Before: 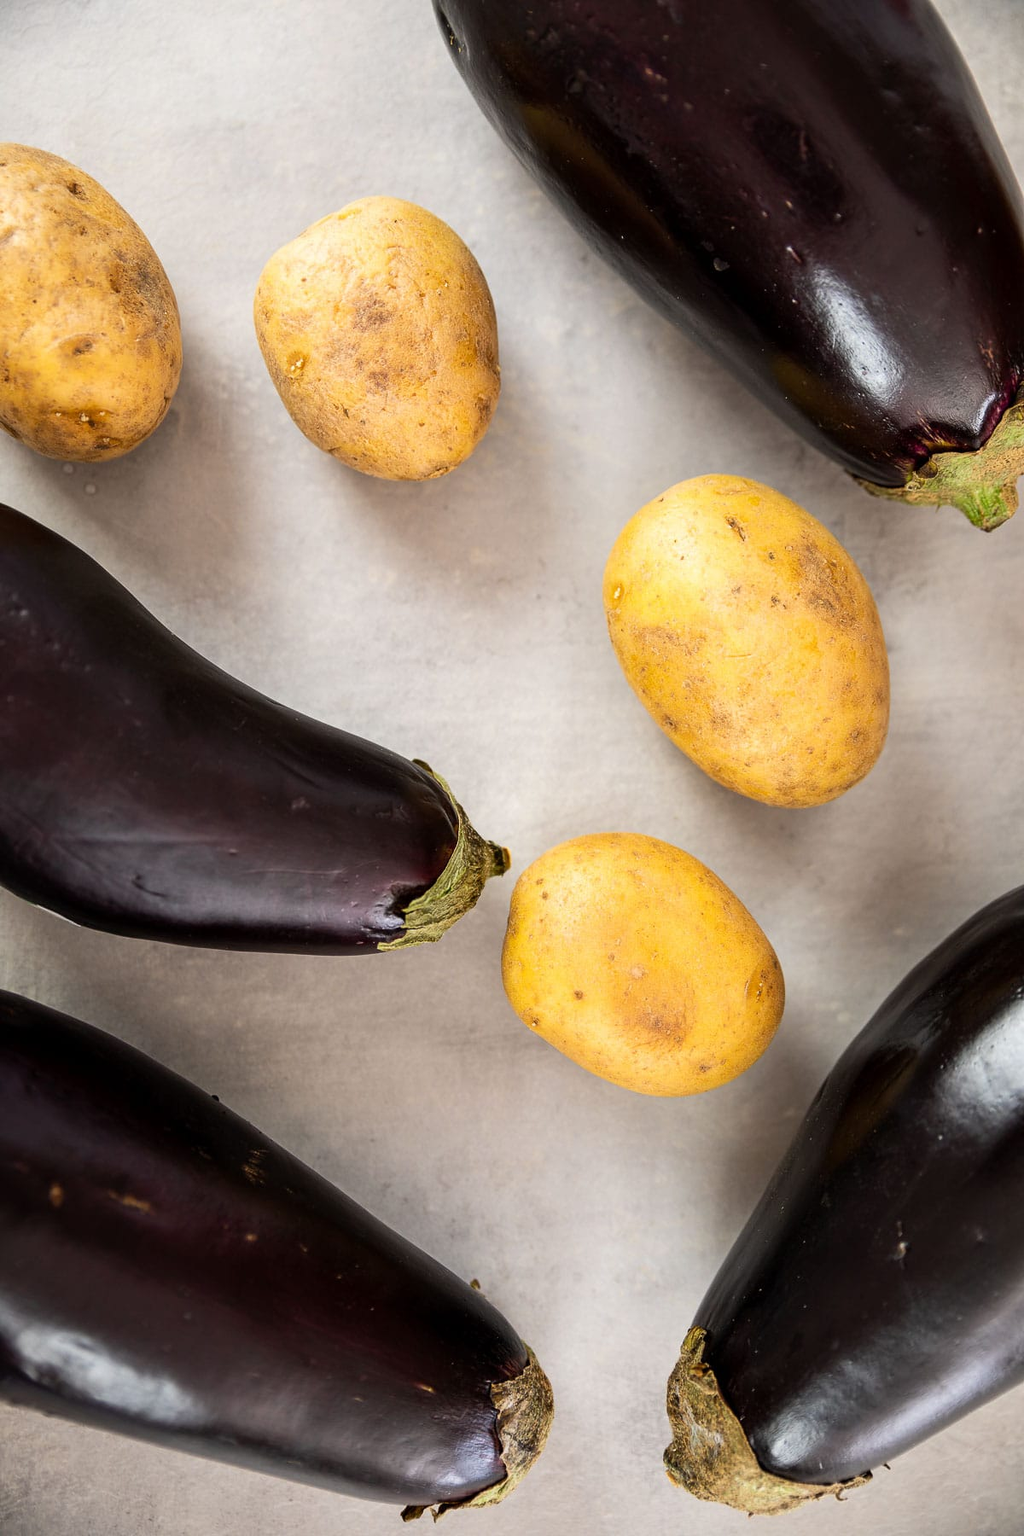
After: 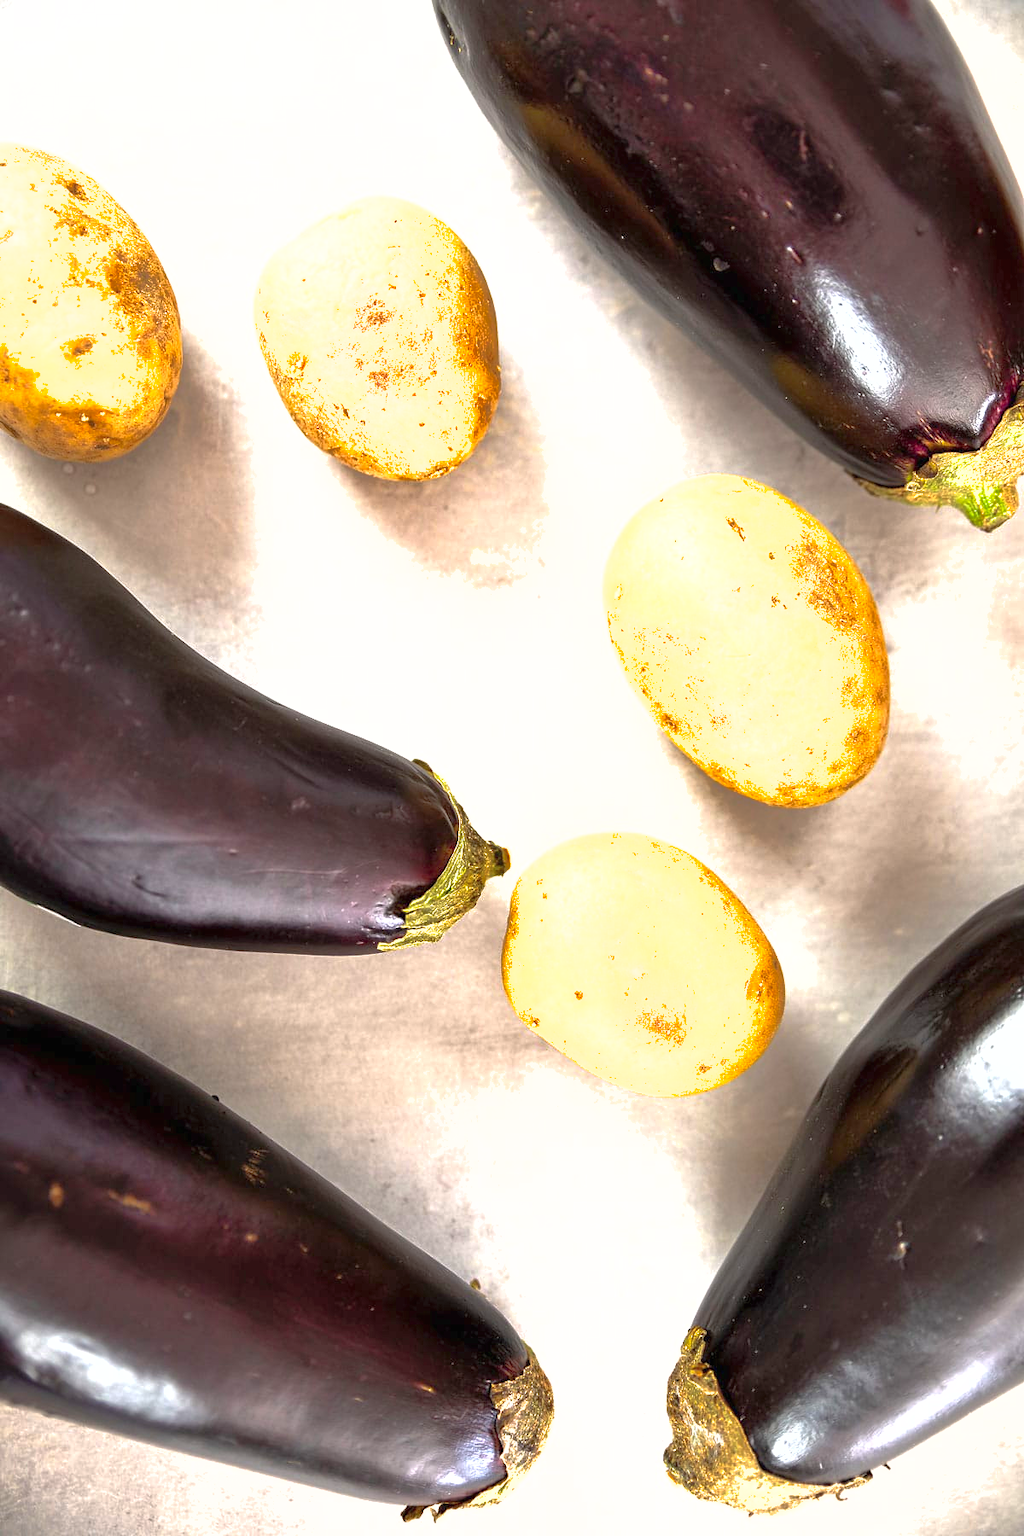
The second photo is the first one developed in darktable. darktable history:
shadows and highlights: on, module defaults
exposure: black level correction 0, exposure 1.2 EV, compensate exposure bias true, compensate highlight preservation false
